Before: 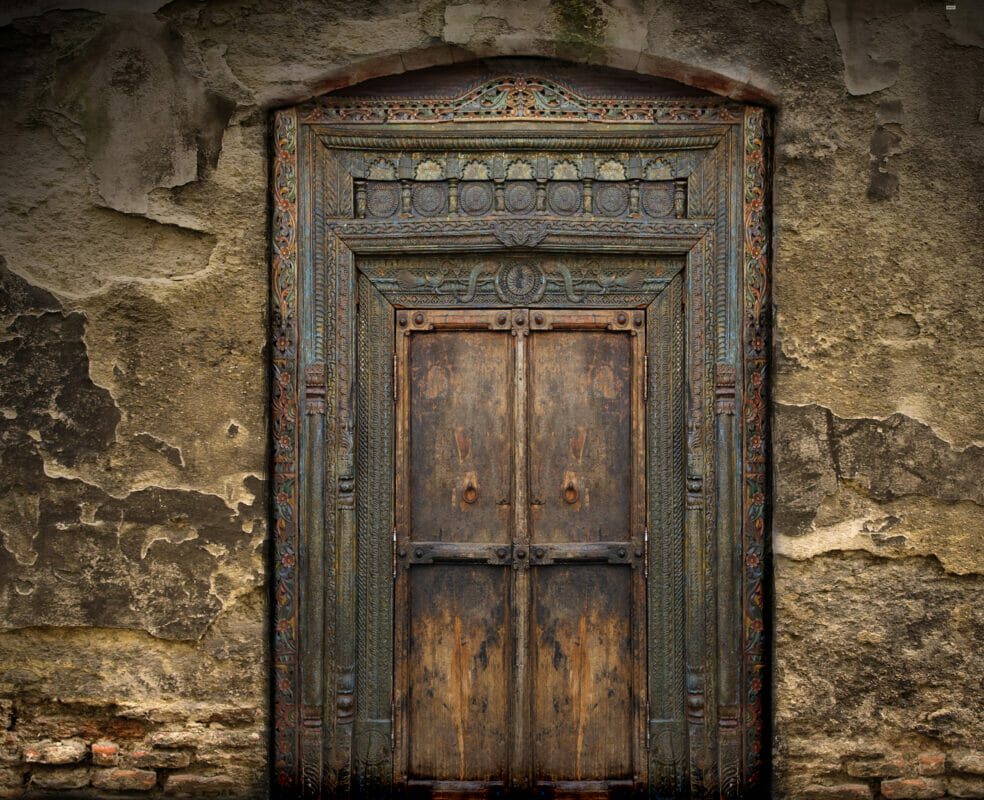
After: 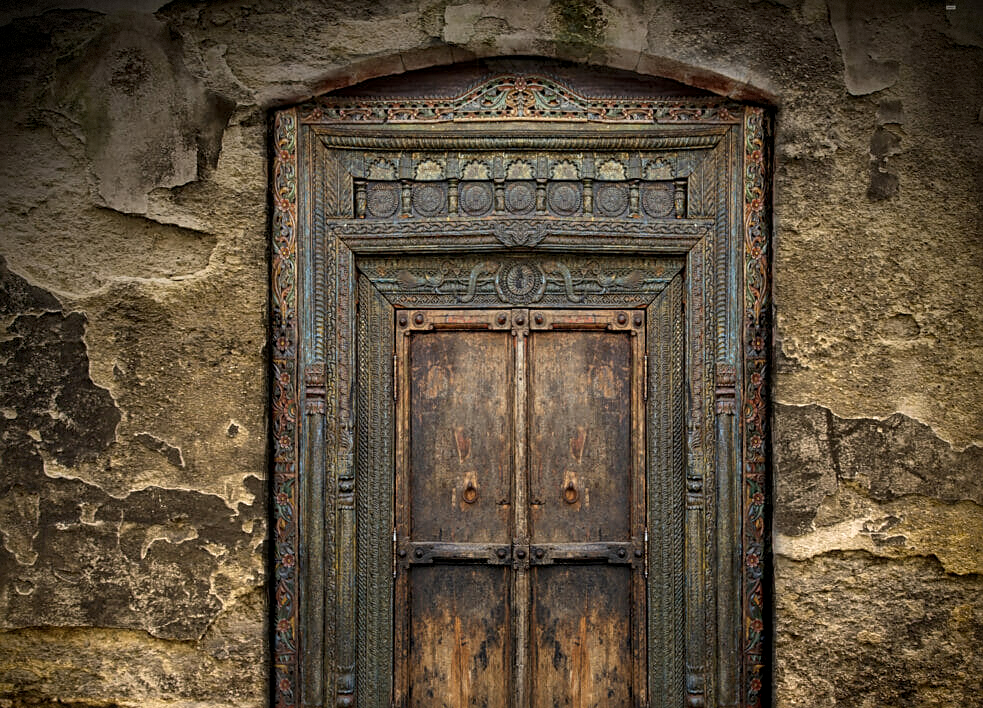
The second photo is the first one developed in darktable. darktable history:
crop and rotate: top 0%, bottom 11.397%
sharpen: on, module defaults
local contrast: on, module defaults
vignetting: saturation 0.379, center (-0.075, 0.07), dithering 8-bit output, unbound false
